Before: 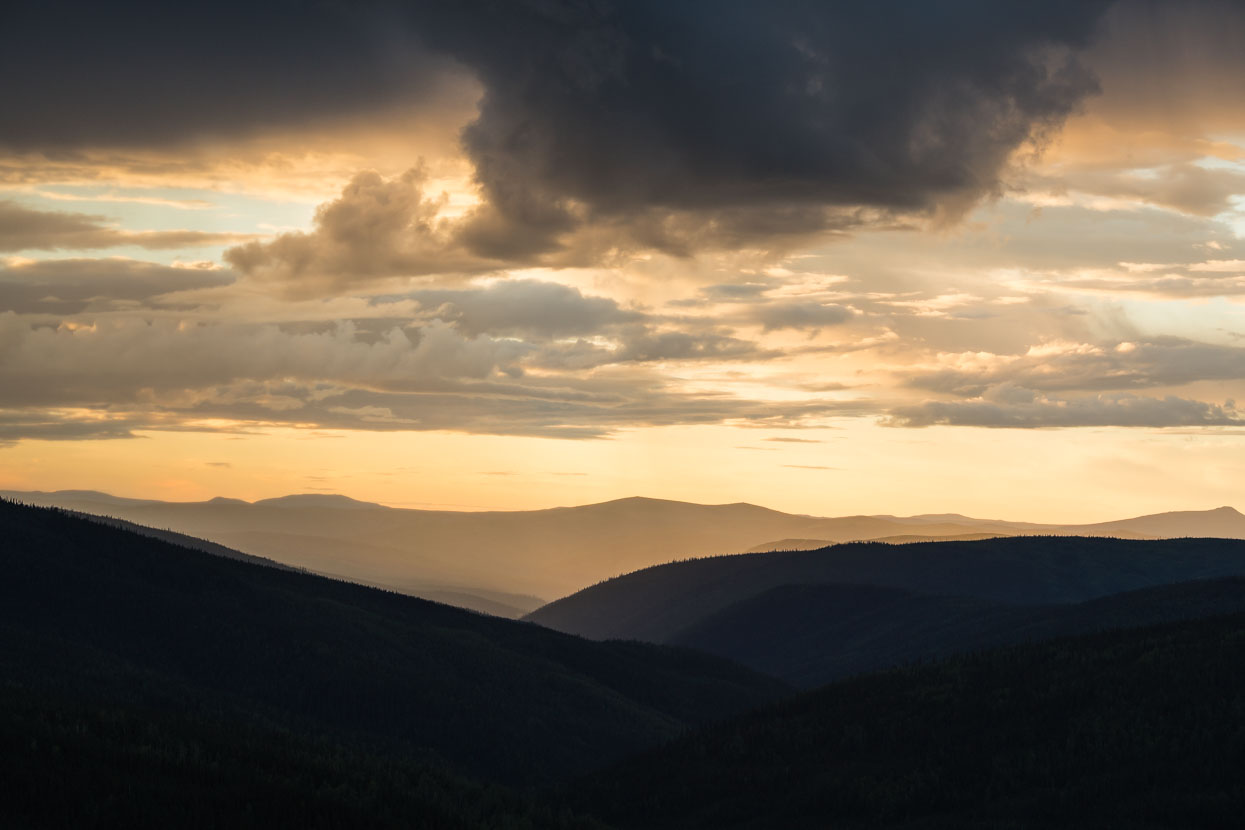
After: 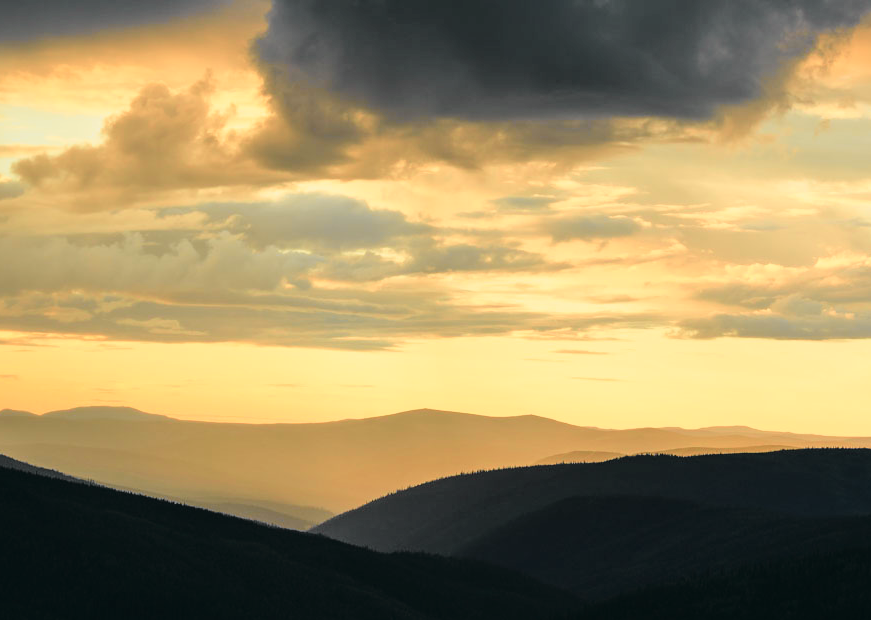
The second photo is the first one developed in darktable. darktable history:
crop and rotate: left 17.046%, top 10.659%, right 12.989%, bottom 14.553%
tone curve: curves: ch0 [(0, 0.015) (0.084, 0.074) (0.162, 0.165) (0.304, 0.382) (0.466, 0.576) (0.654, 0.741) (0.848, 0.906) (0.984, 0.963)]; ch1 [(0, 0) (0.34, 0.235) (0.46, 0.46) (0.515, 0.502) (0.553, 0.567) (0.764, 0.815) (1, 1)]; ch2 [(0, 0) (0.44, 0.458) (0.479, 0.492) (0.524, 0.507) (0.547, 0.579) (0.673, 0.712) (1, 1)], color space Lab, independent channels, preserve colors none
